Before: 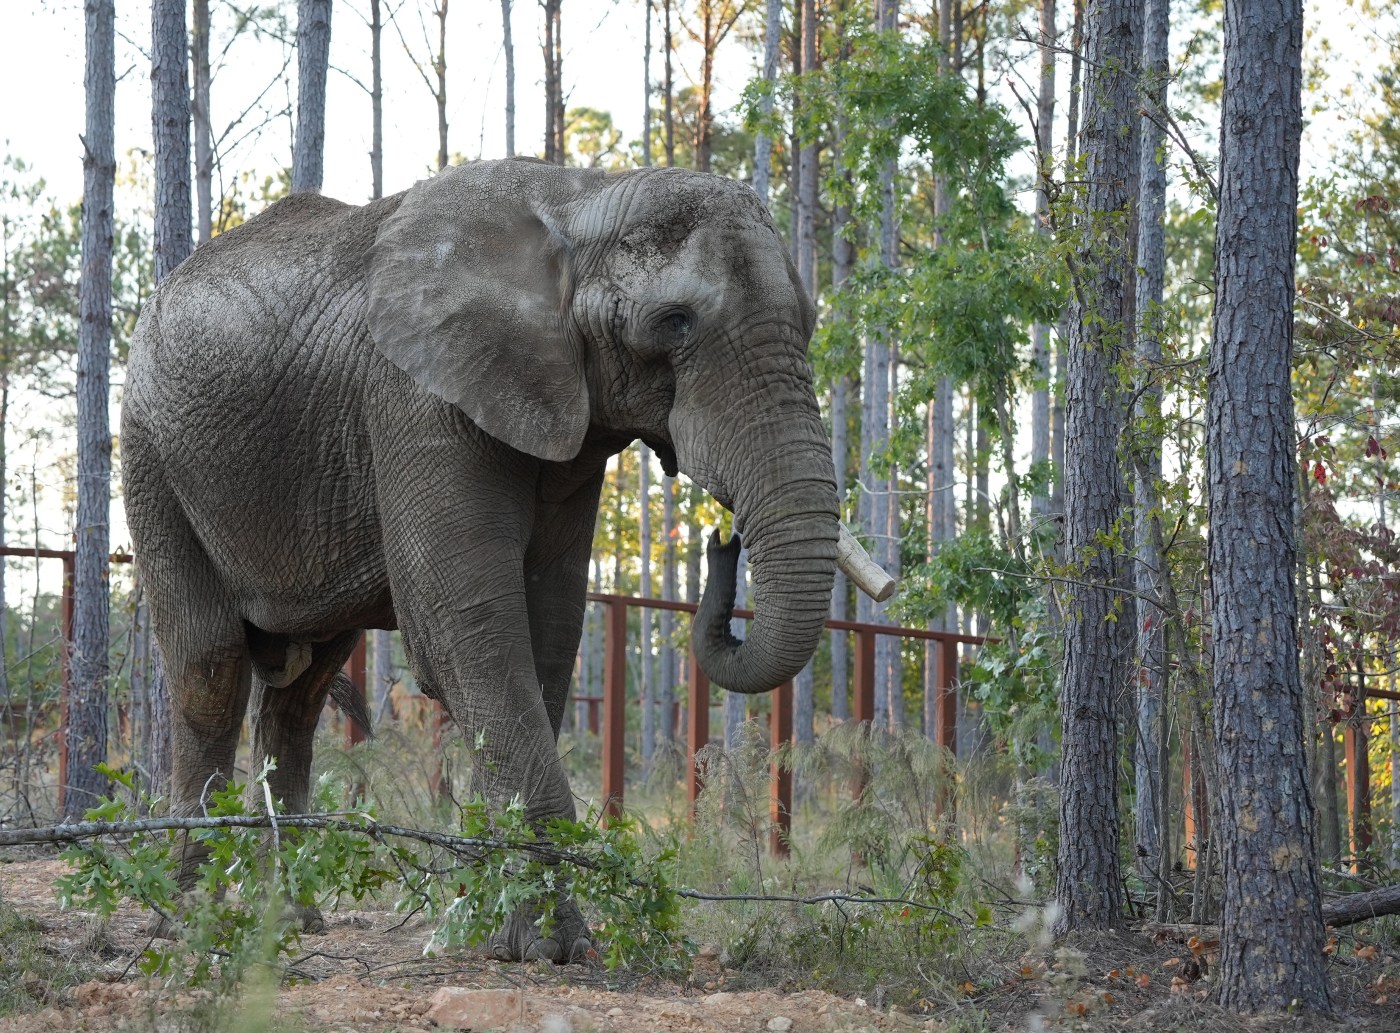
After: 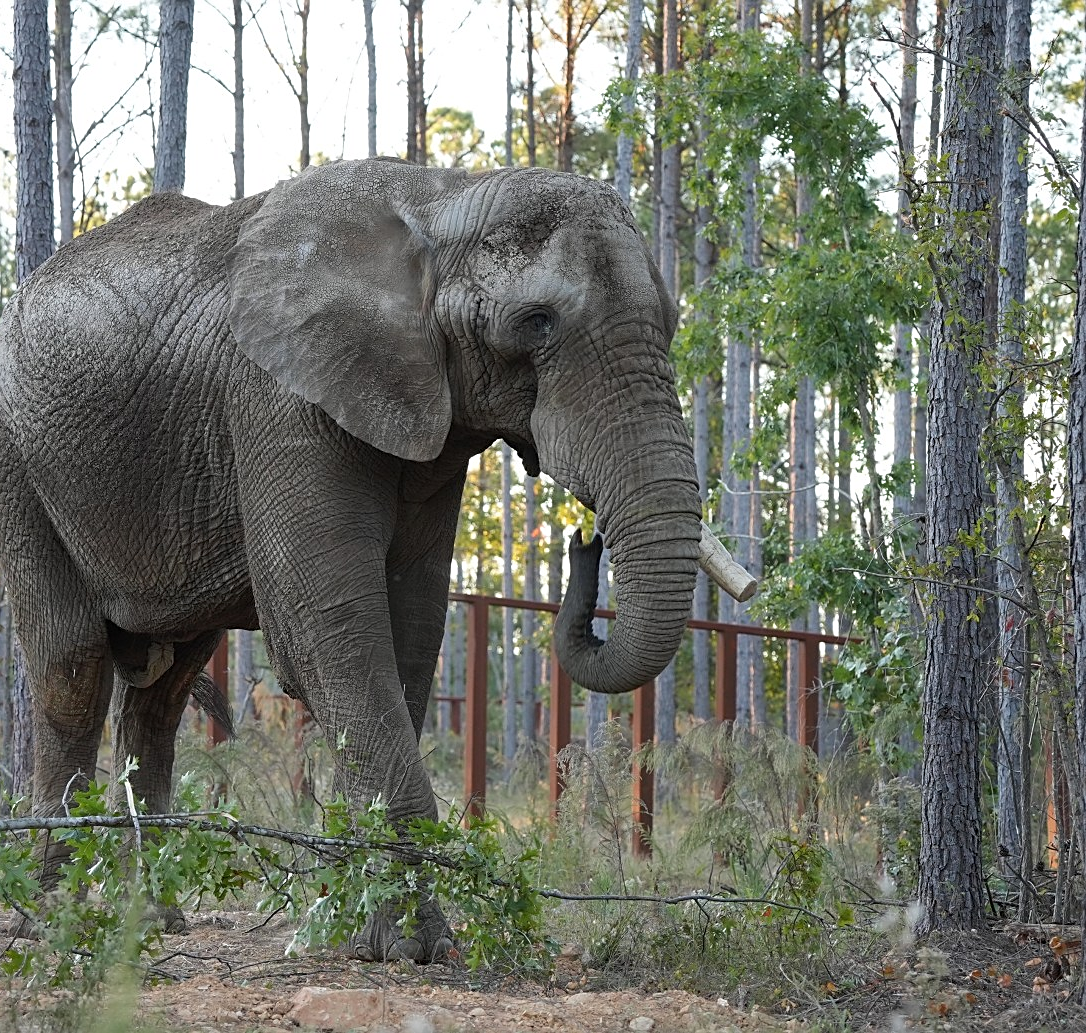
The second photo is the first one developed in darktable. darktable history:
sharpen: on, module defaults
crop: left 9.866%, right 12.519%
